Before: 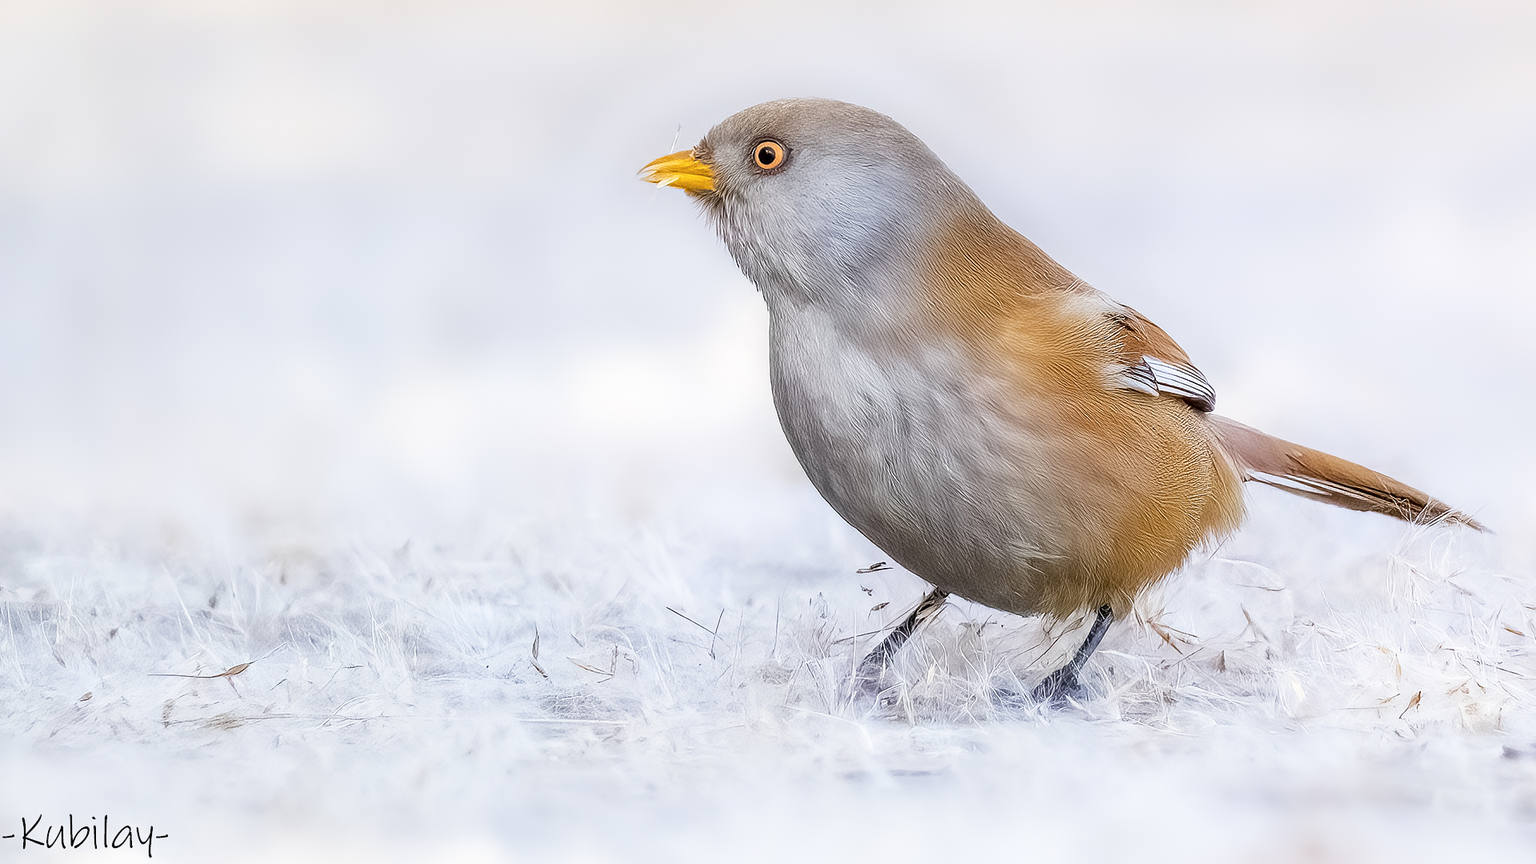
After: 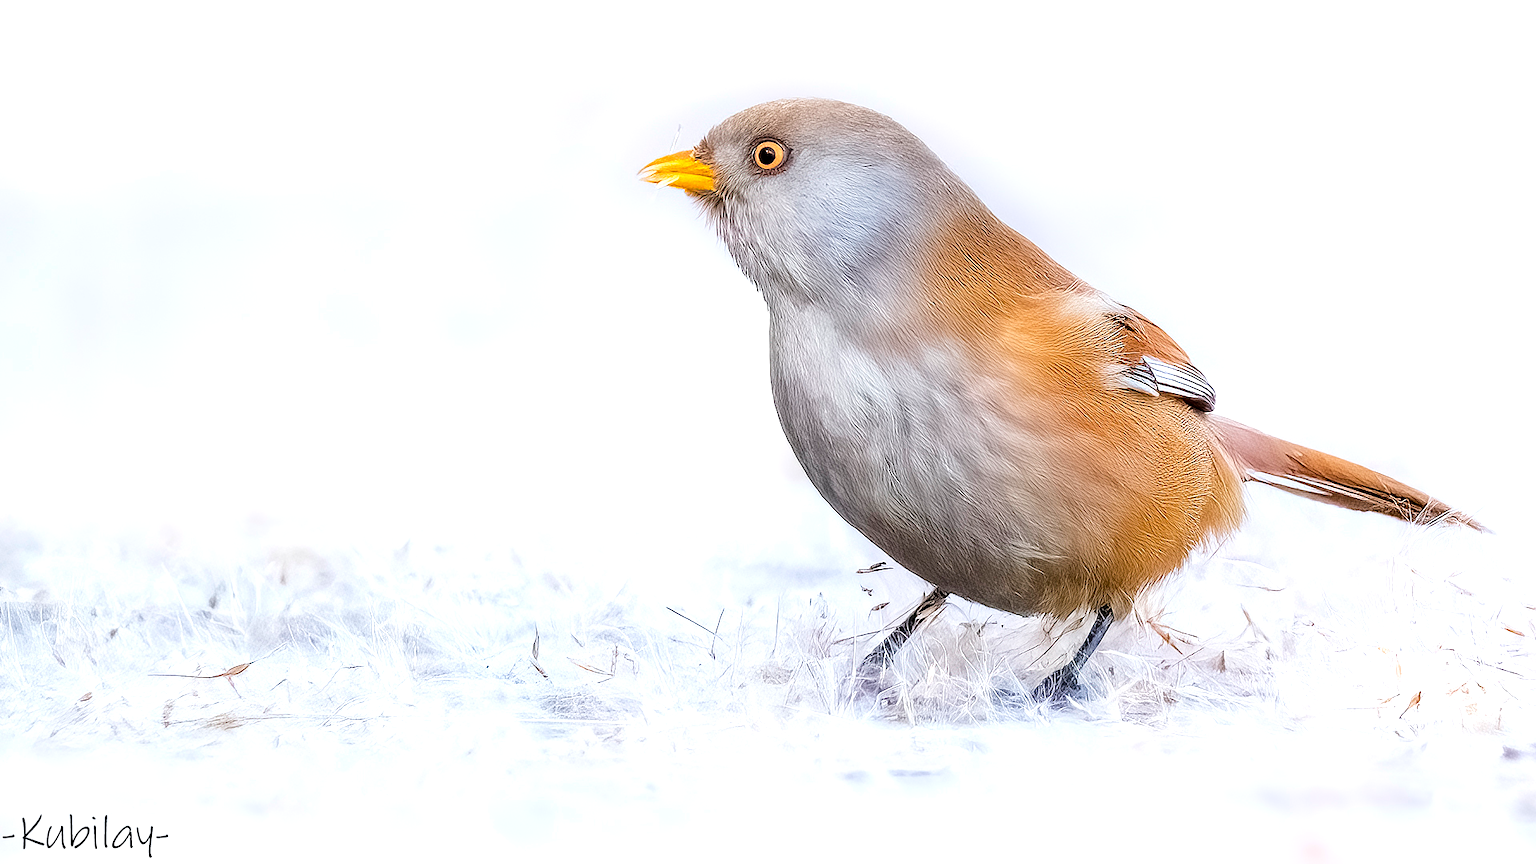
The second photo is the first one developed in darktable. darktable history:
contrast brightness saturation: saturation 0.101
tone equalizer: -8 EV -0.428 EV, -7 EV -0.382 EV, -6 EV -0.337 EV, -5 EV -0.252 EV, -3 EV 0.249 EV, -2 EV 0.324 EV, -1 EV 0.414 EV, +0 EV 0.439 EV, smoothing diameter 2.22%, edges refinement/feathering 19.91, mask exposure compensation -1.57 EV, filter diffusion 5
